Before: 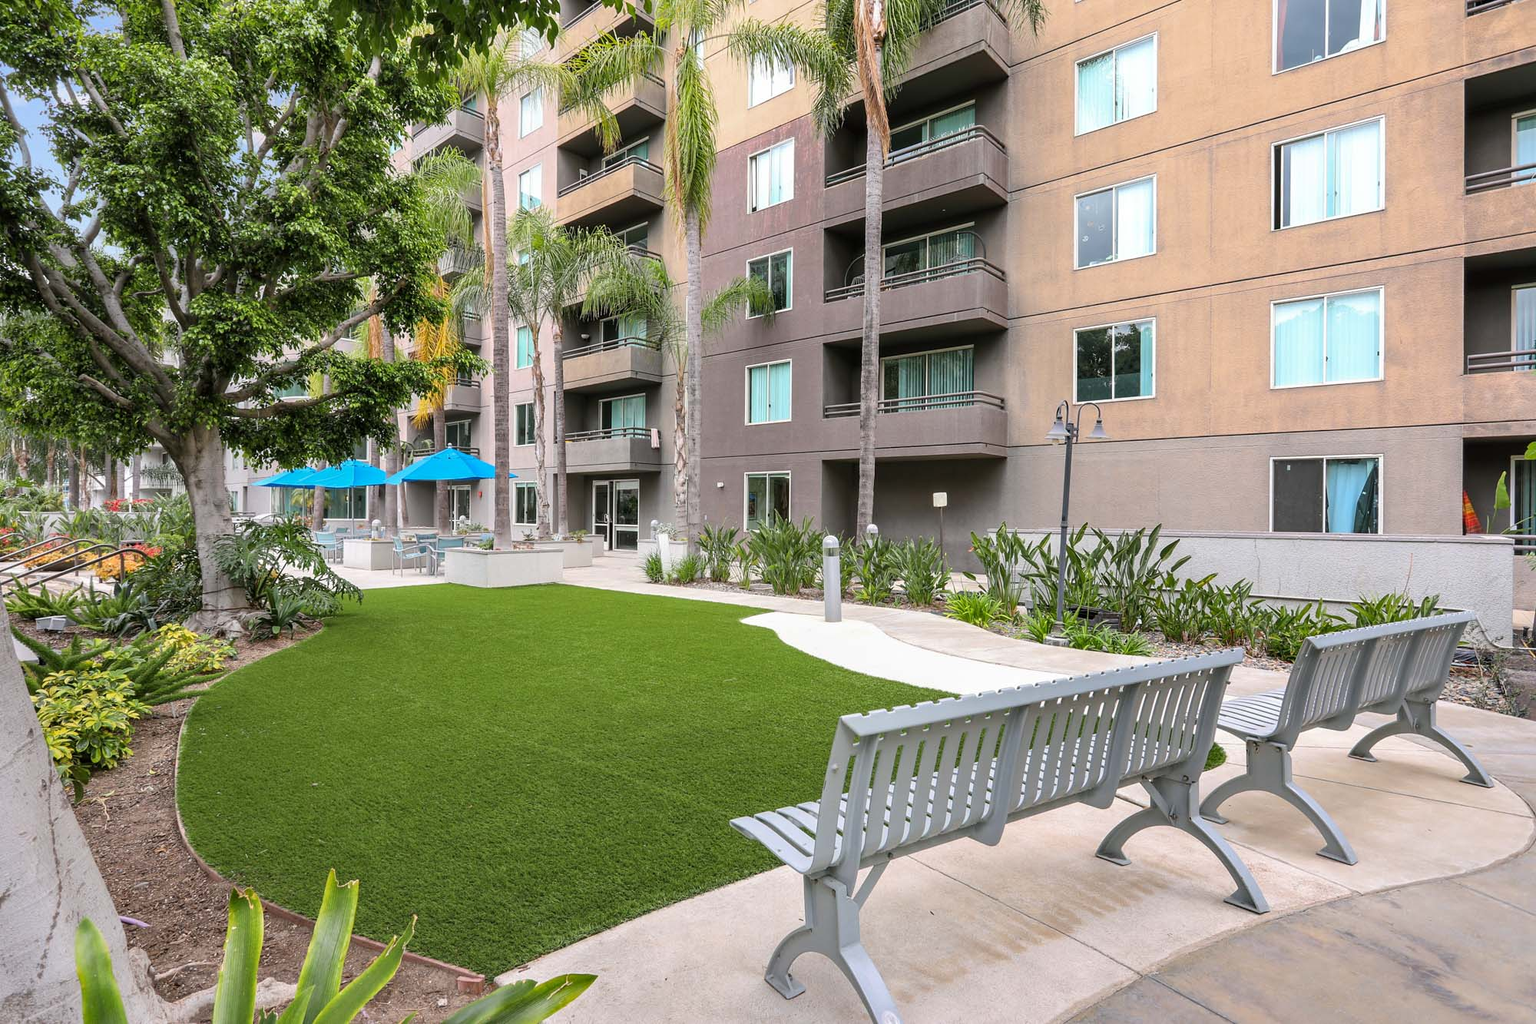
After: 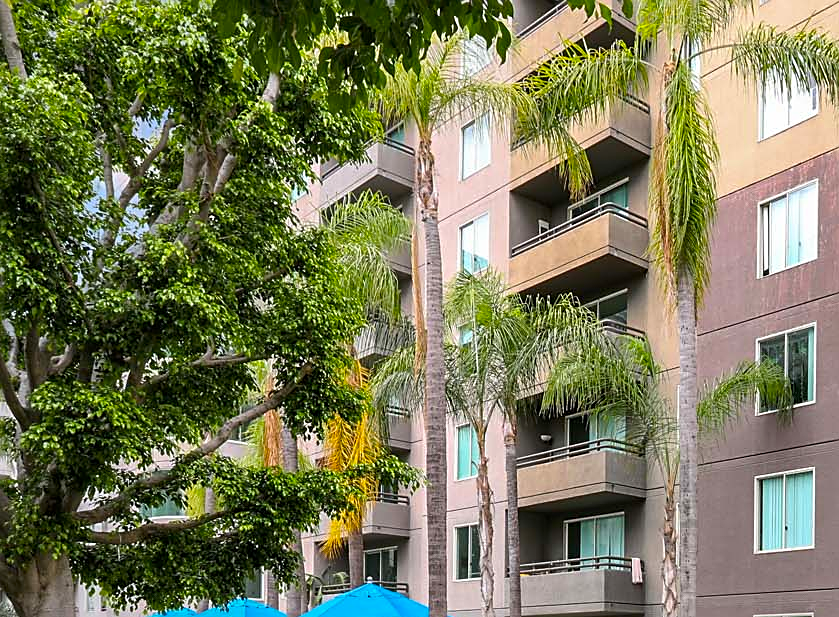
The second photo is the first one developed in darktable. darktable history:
contrast brightness saturation: contrast 0.03, brightness -0.04
sharpen: on, module defaults
crop and rotate: left 10.817%, top 0.062%, right 47.194%, bottom 53.626%
color balance: output saturation 120%
